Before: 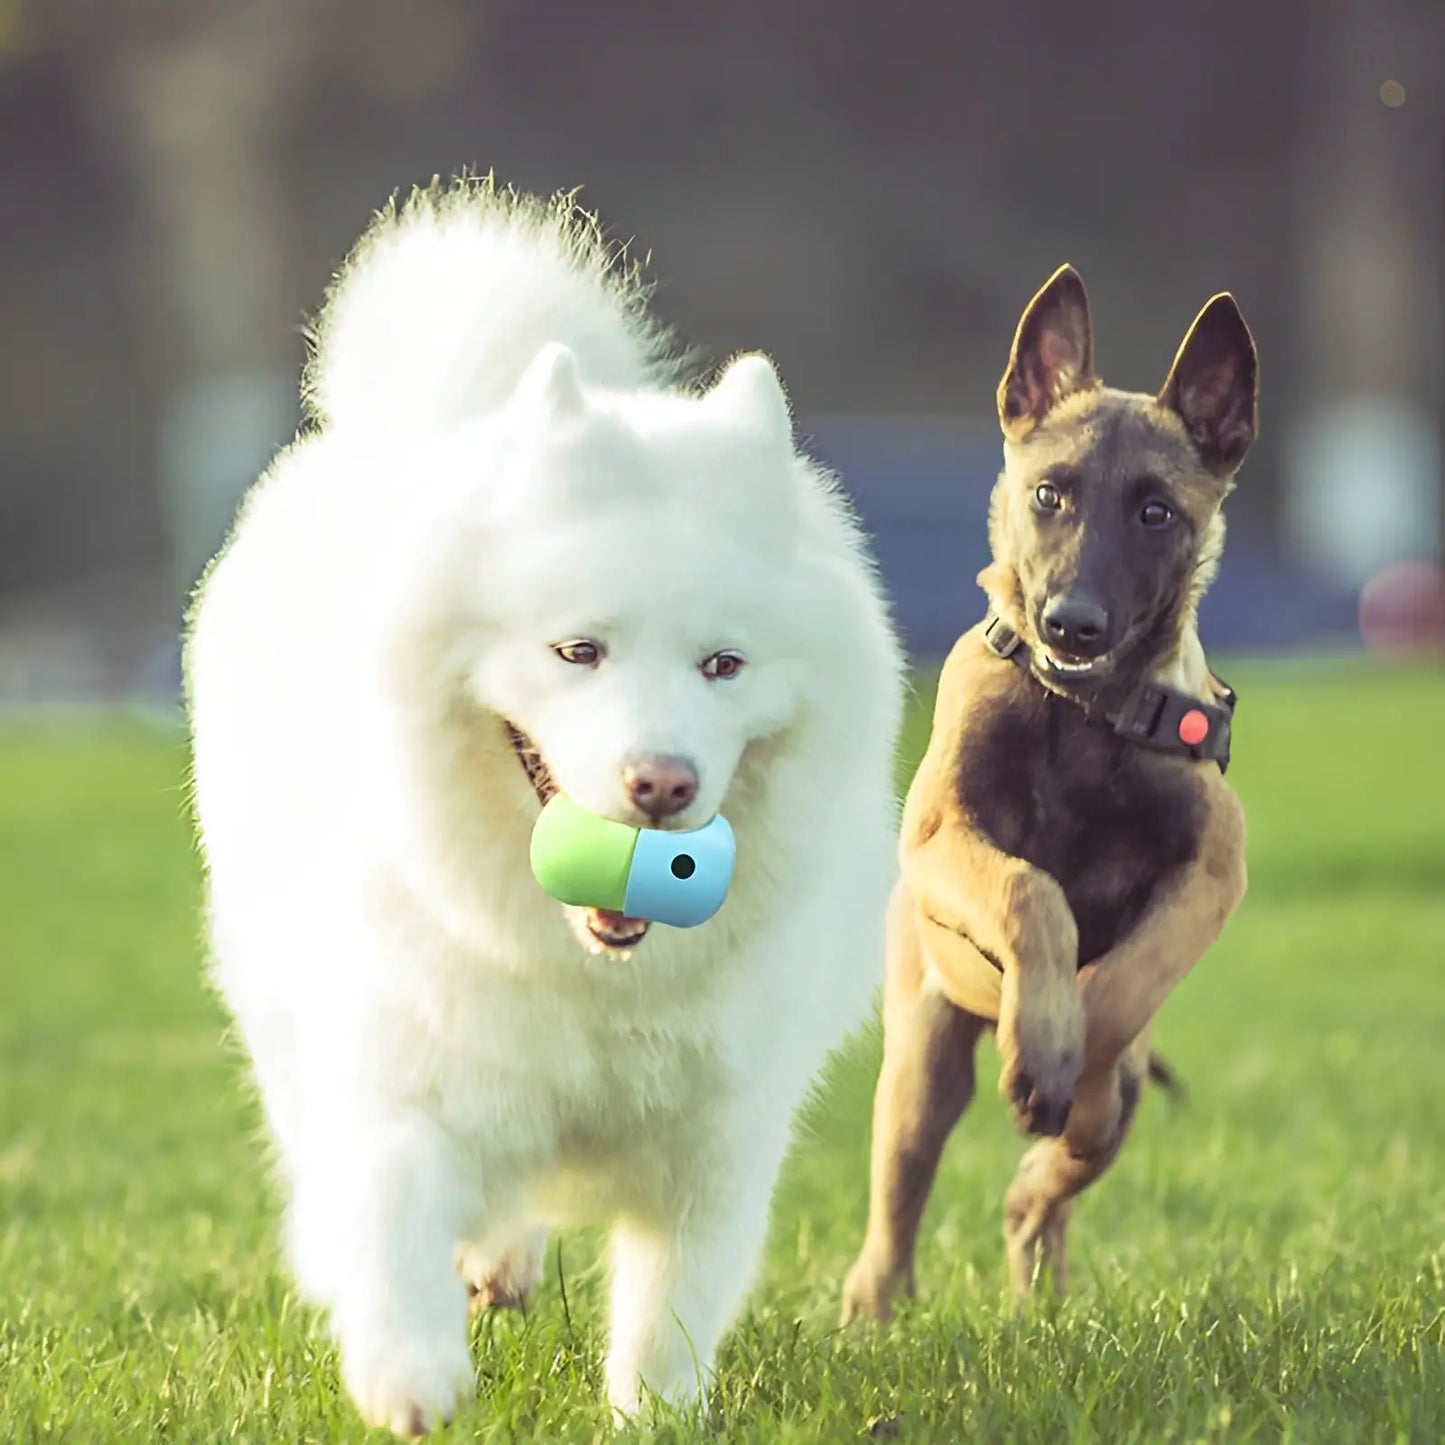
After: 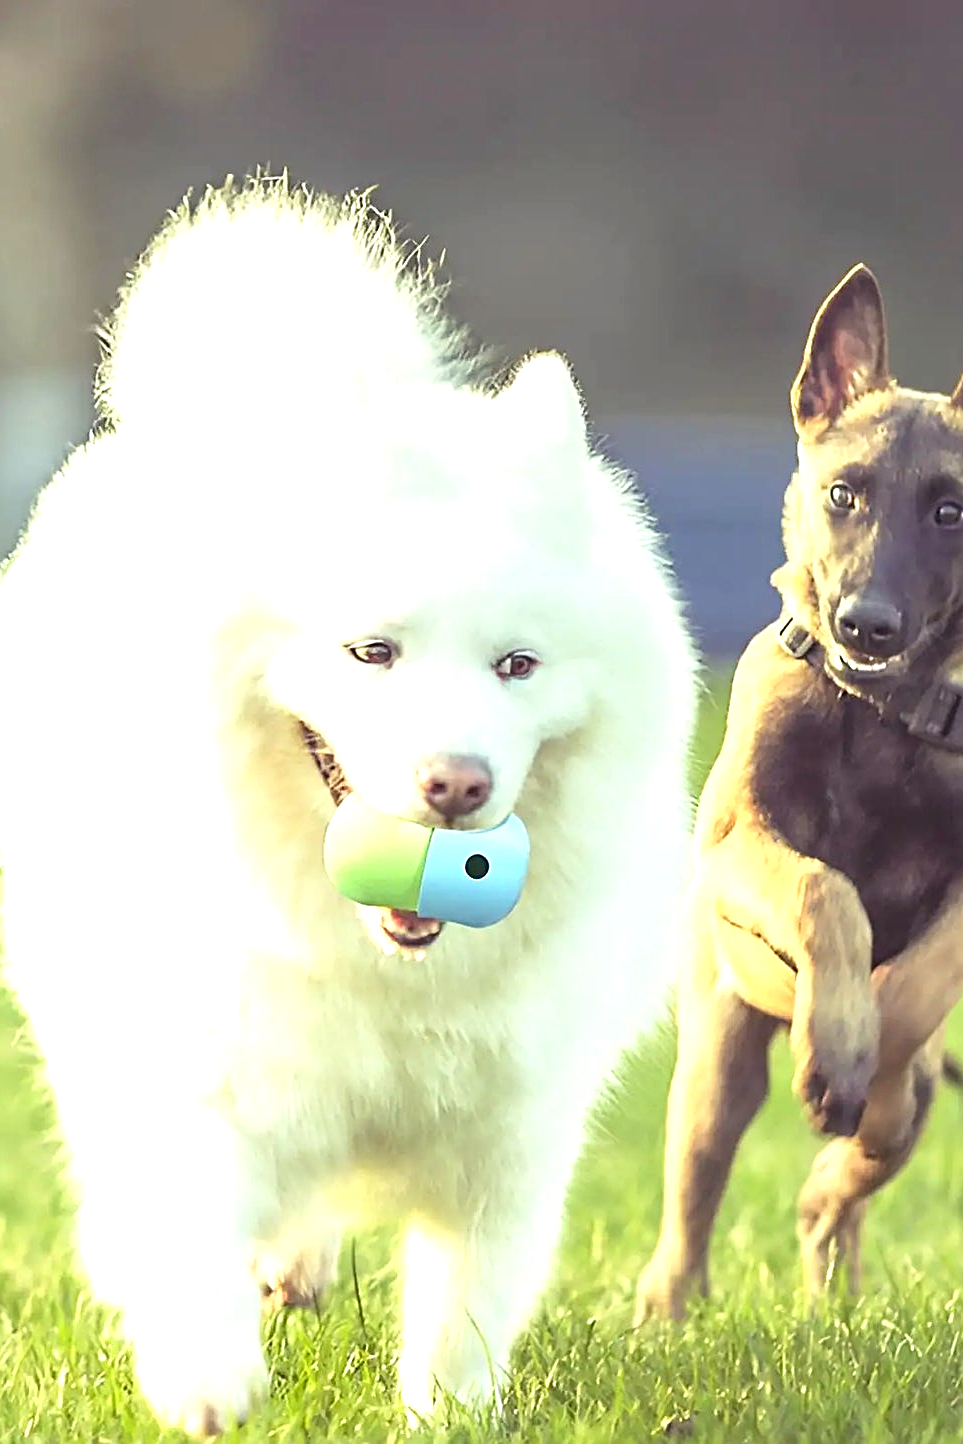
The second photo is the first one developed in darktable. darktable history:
crop and rotate: left 14.292%, right 19.041%
sharpen: on, module defaults
color correction: highlights b* 3
exposure: black level correction 0, exposure 0.7 EV, compensate exposure bias true, compensate highlight preservation false
